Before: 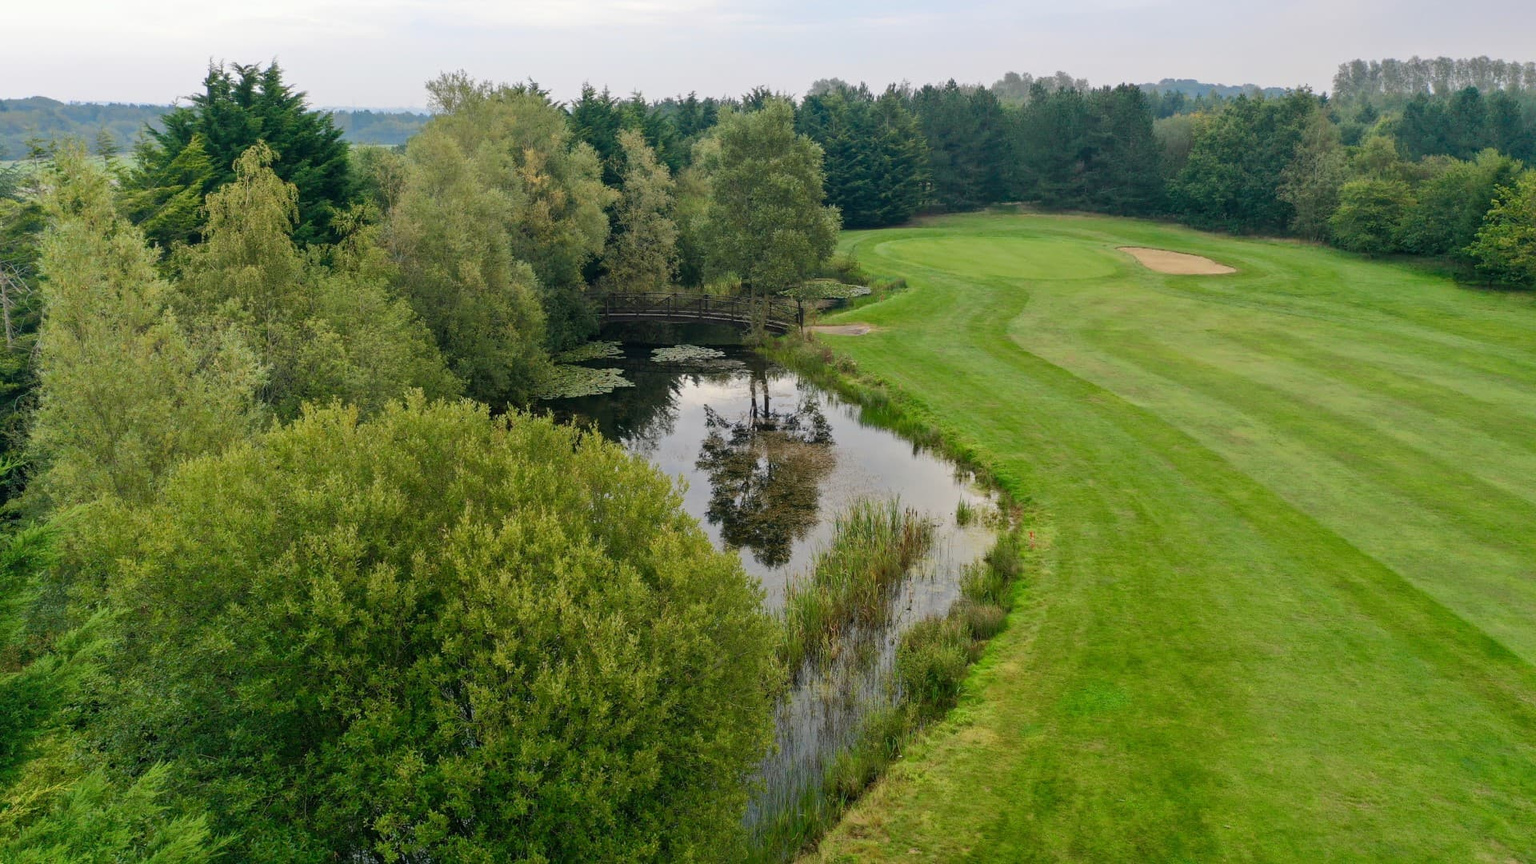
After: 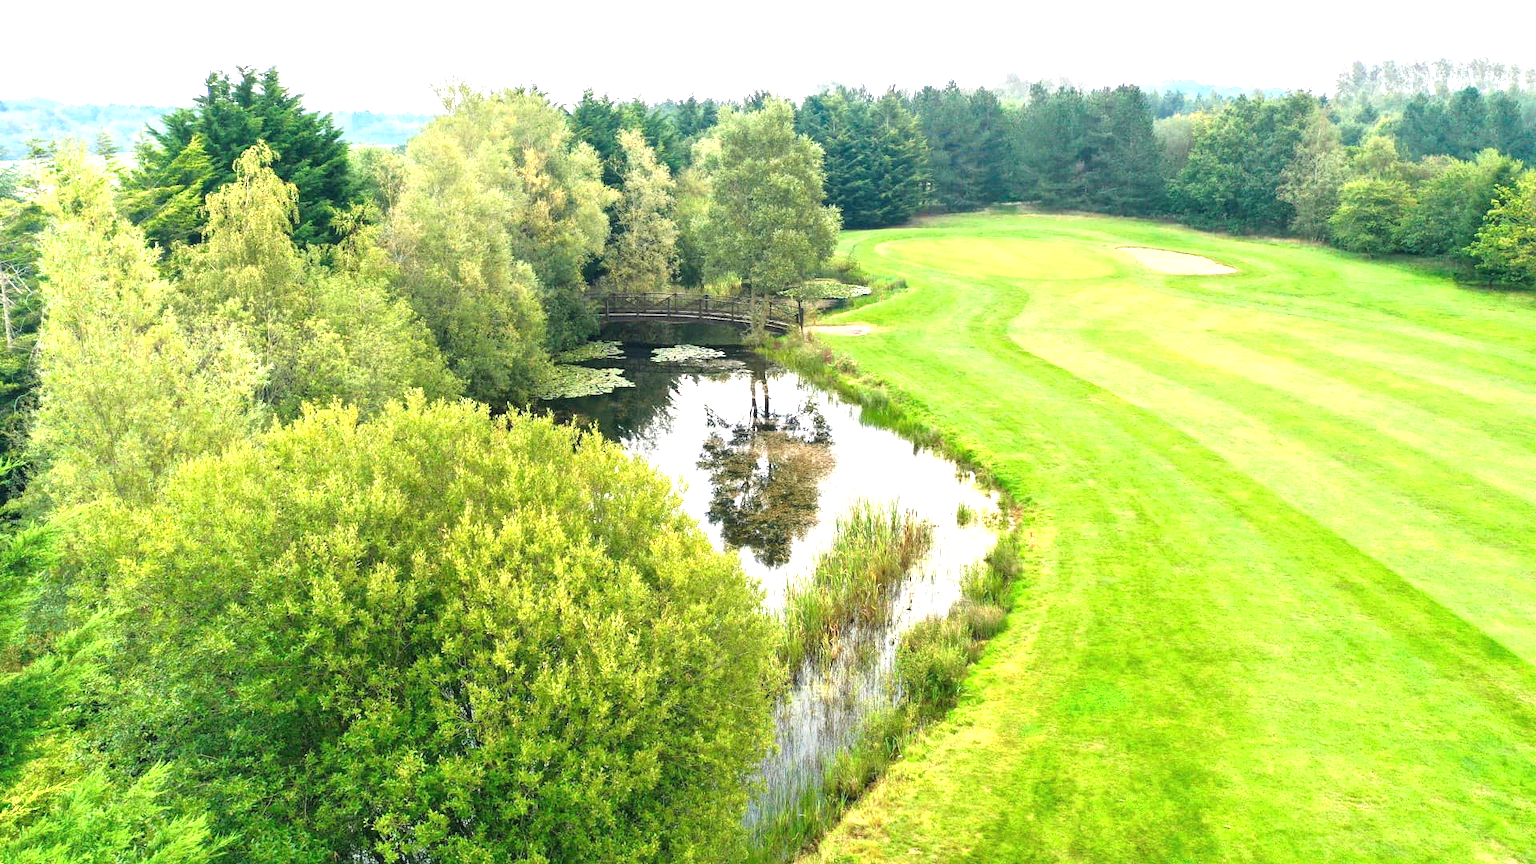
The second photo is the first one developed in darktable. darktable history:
exposure: black level correction 0, exposure 1.918 EV, compensate highlight preservation false
